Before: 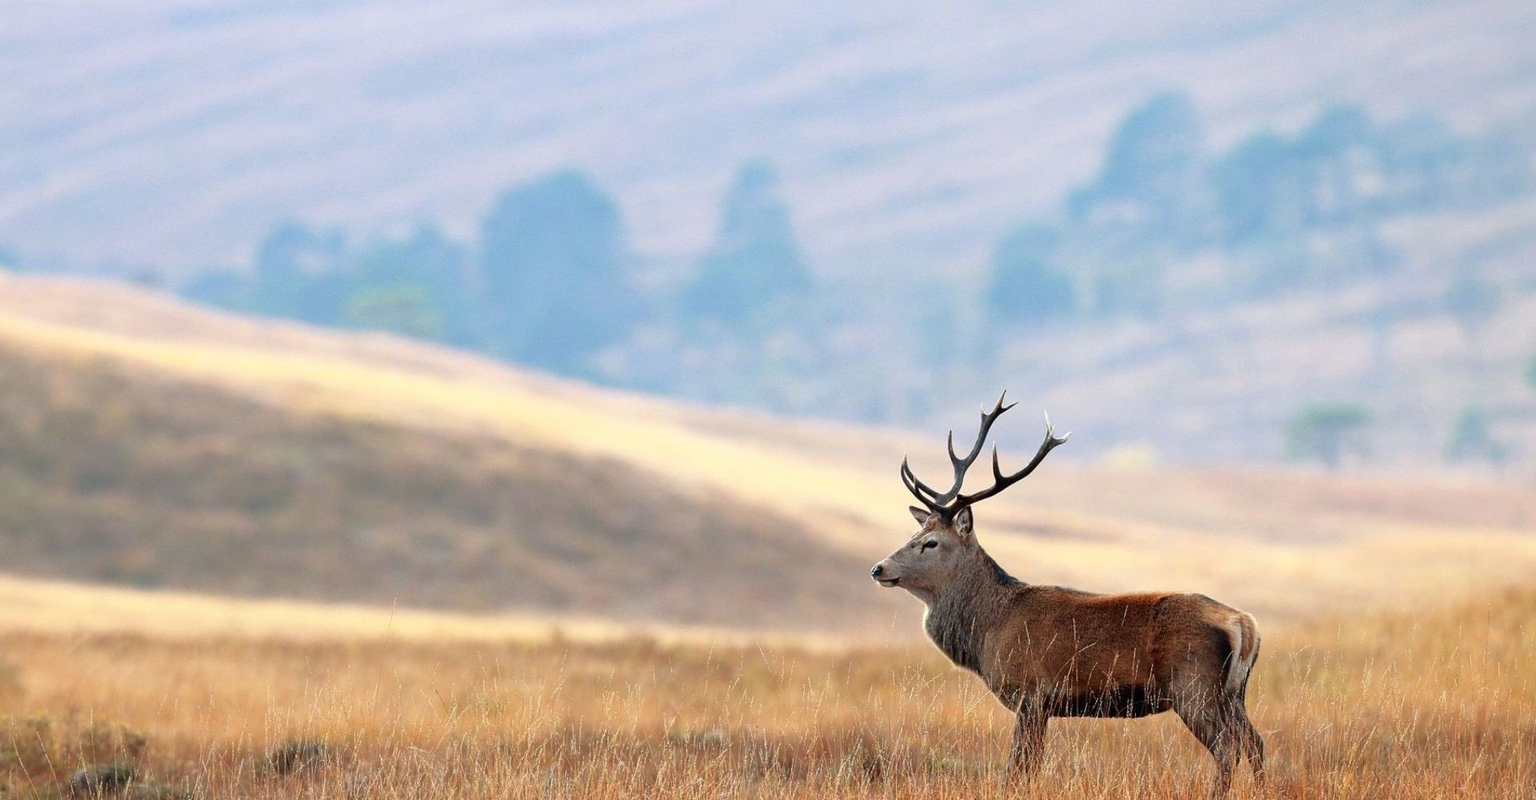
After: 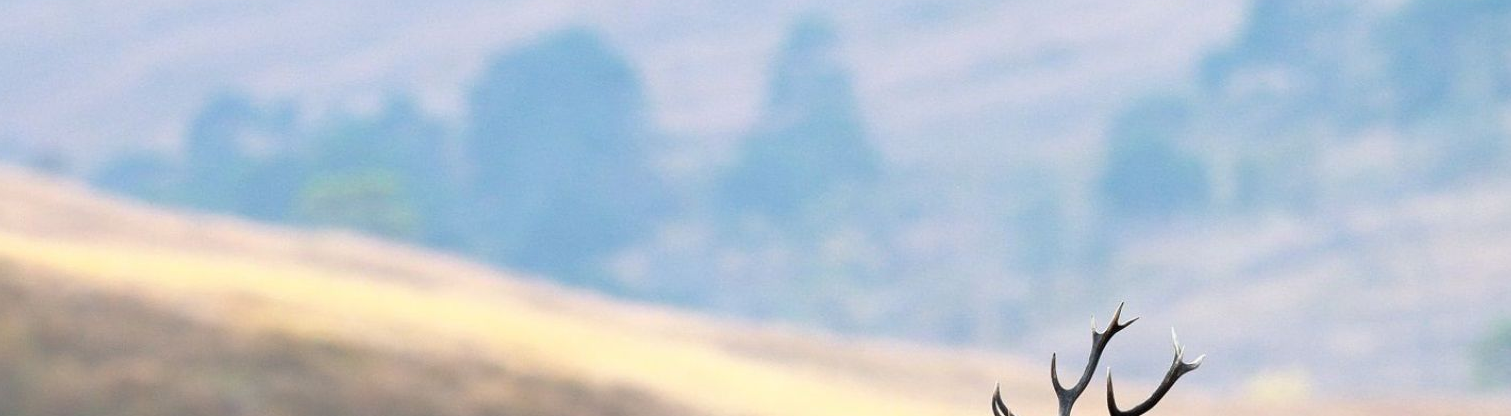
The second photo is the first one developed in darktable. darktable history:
crop: left 6.998%, top 18.543%, right 14.259%, bottom 39.828%
